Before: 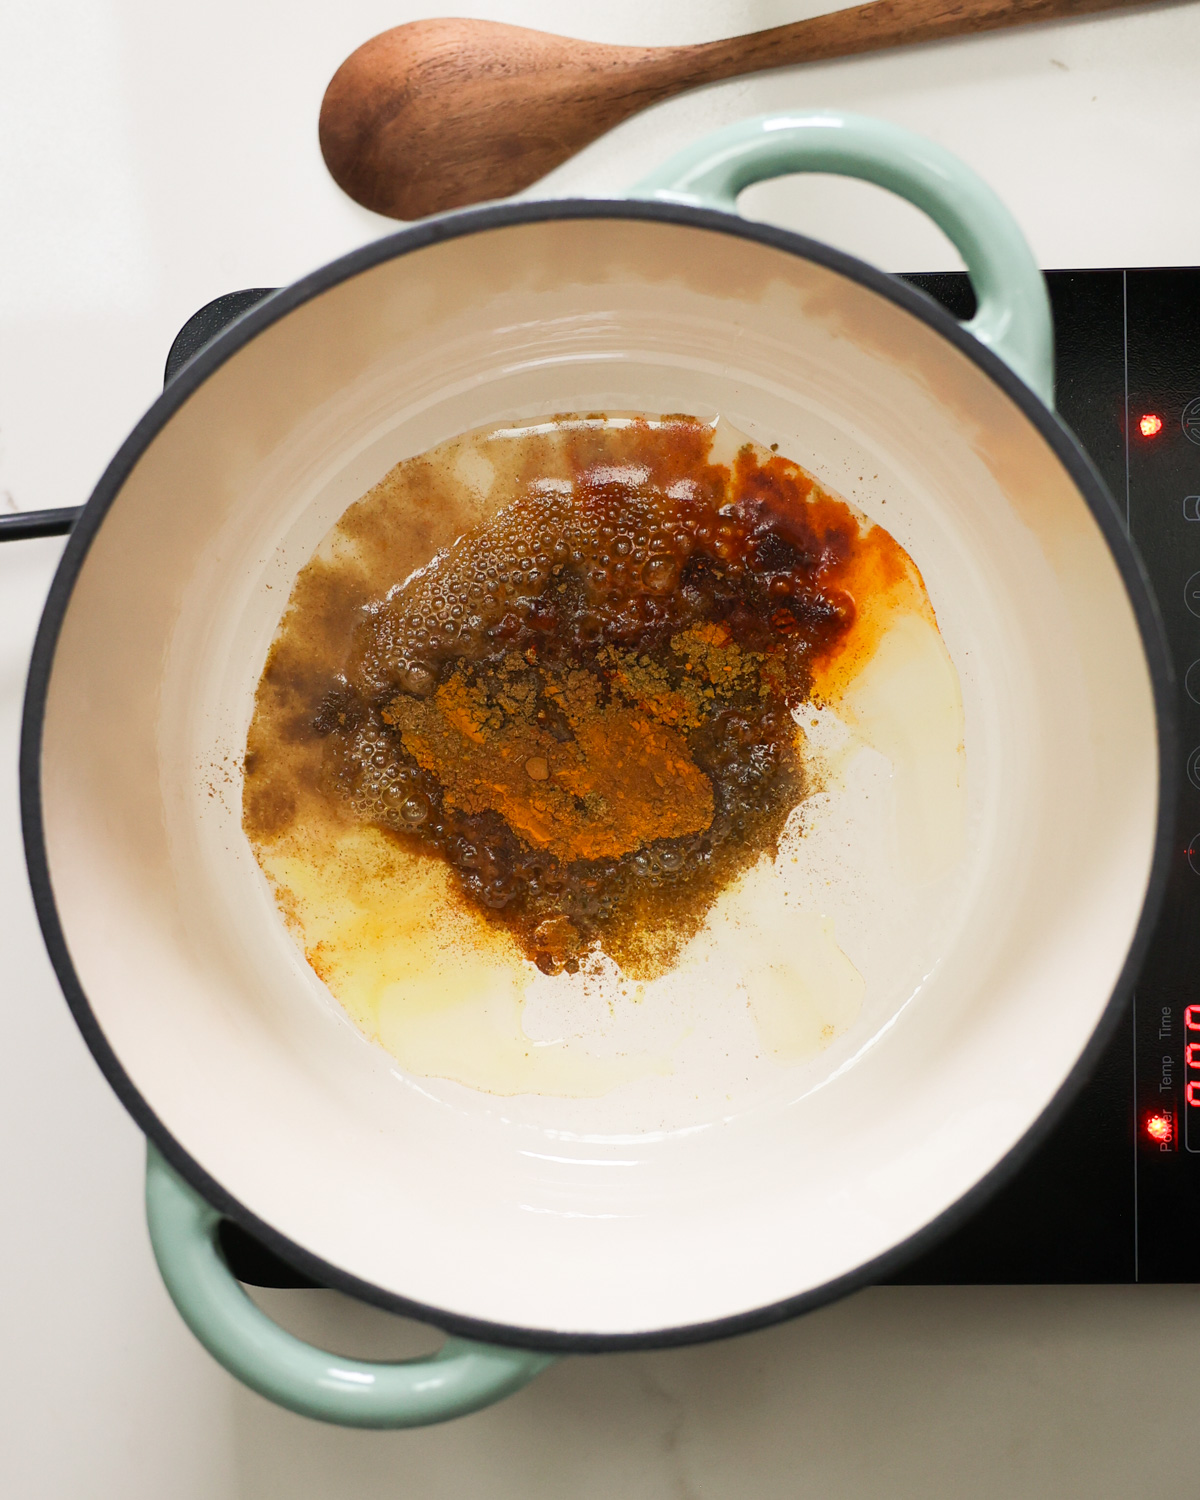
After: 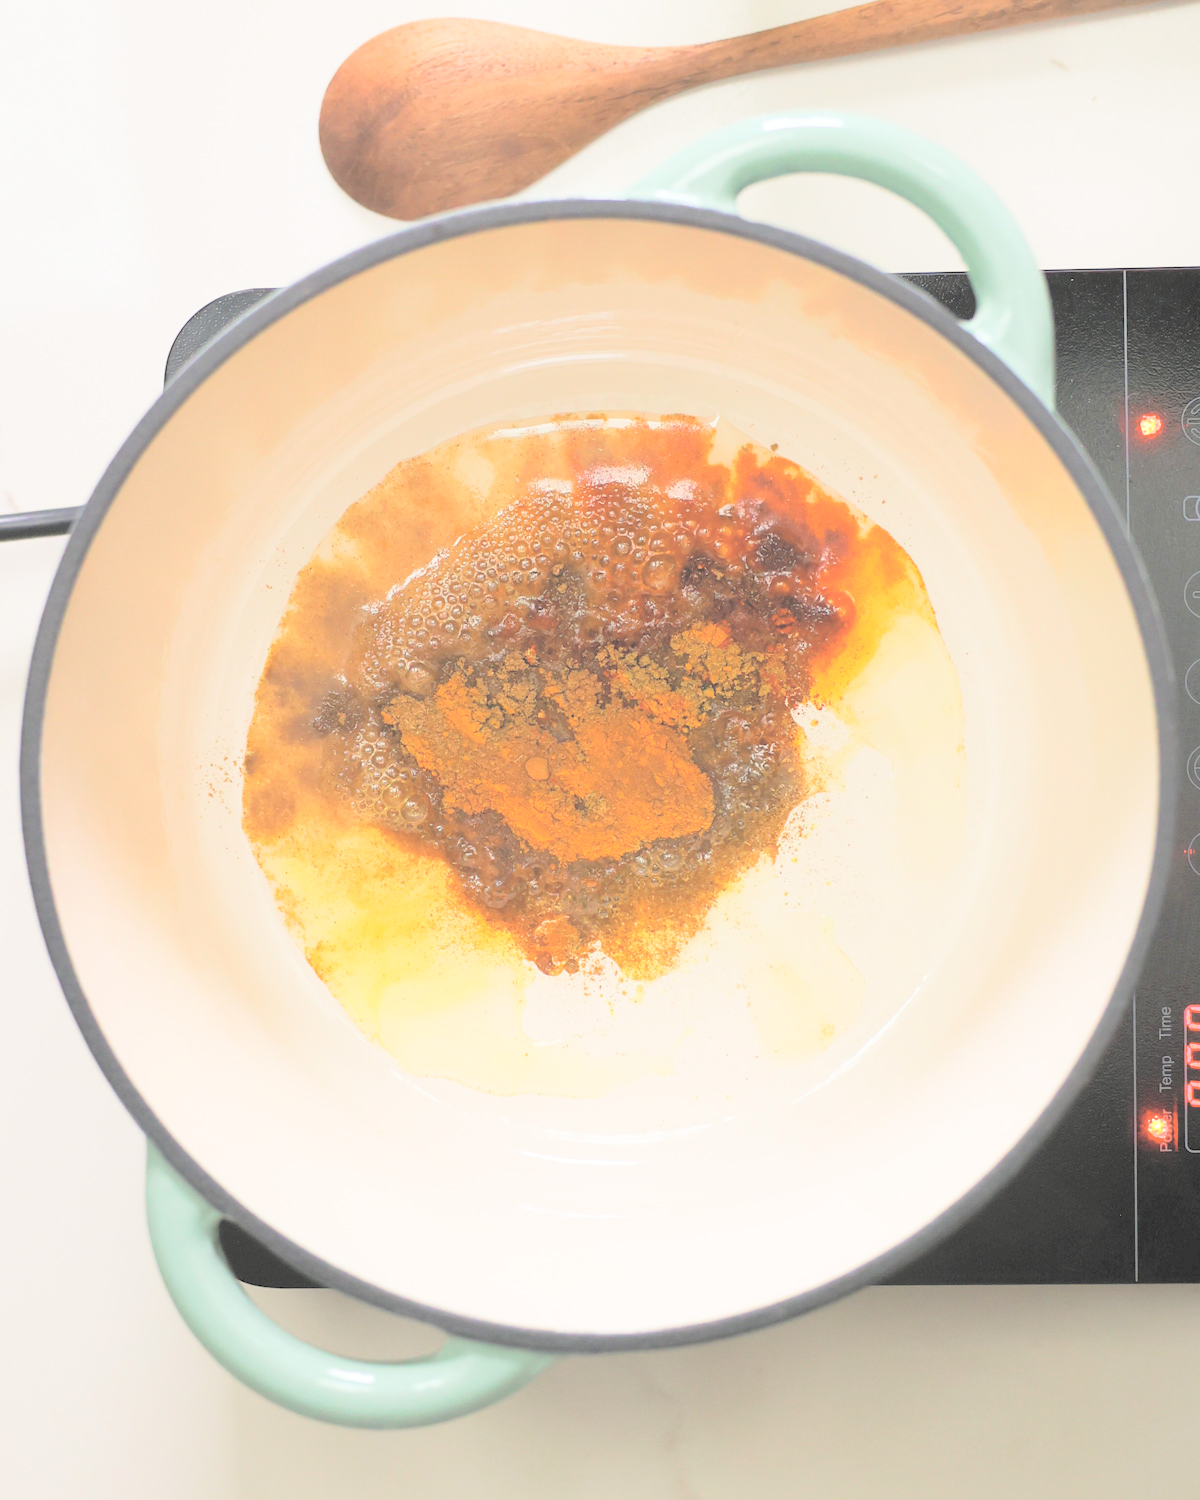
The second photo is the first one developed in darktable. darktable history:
contrast brightness saturation: brightness 1
